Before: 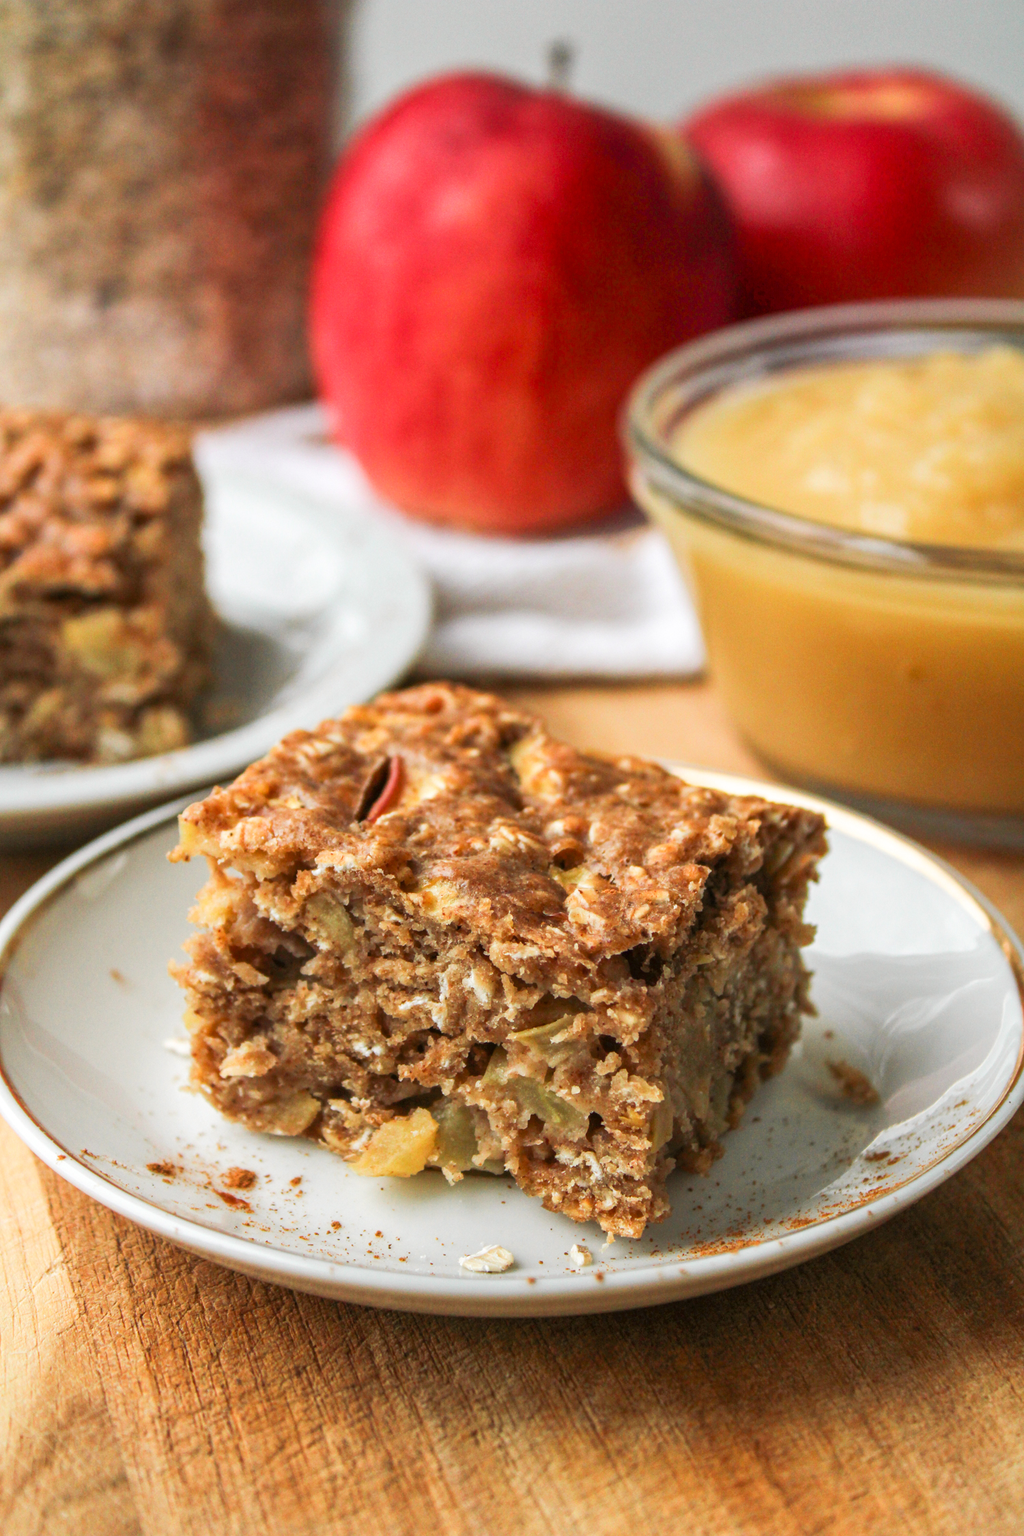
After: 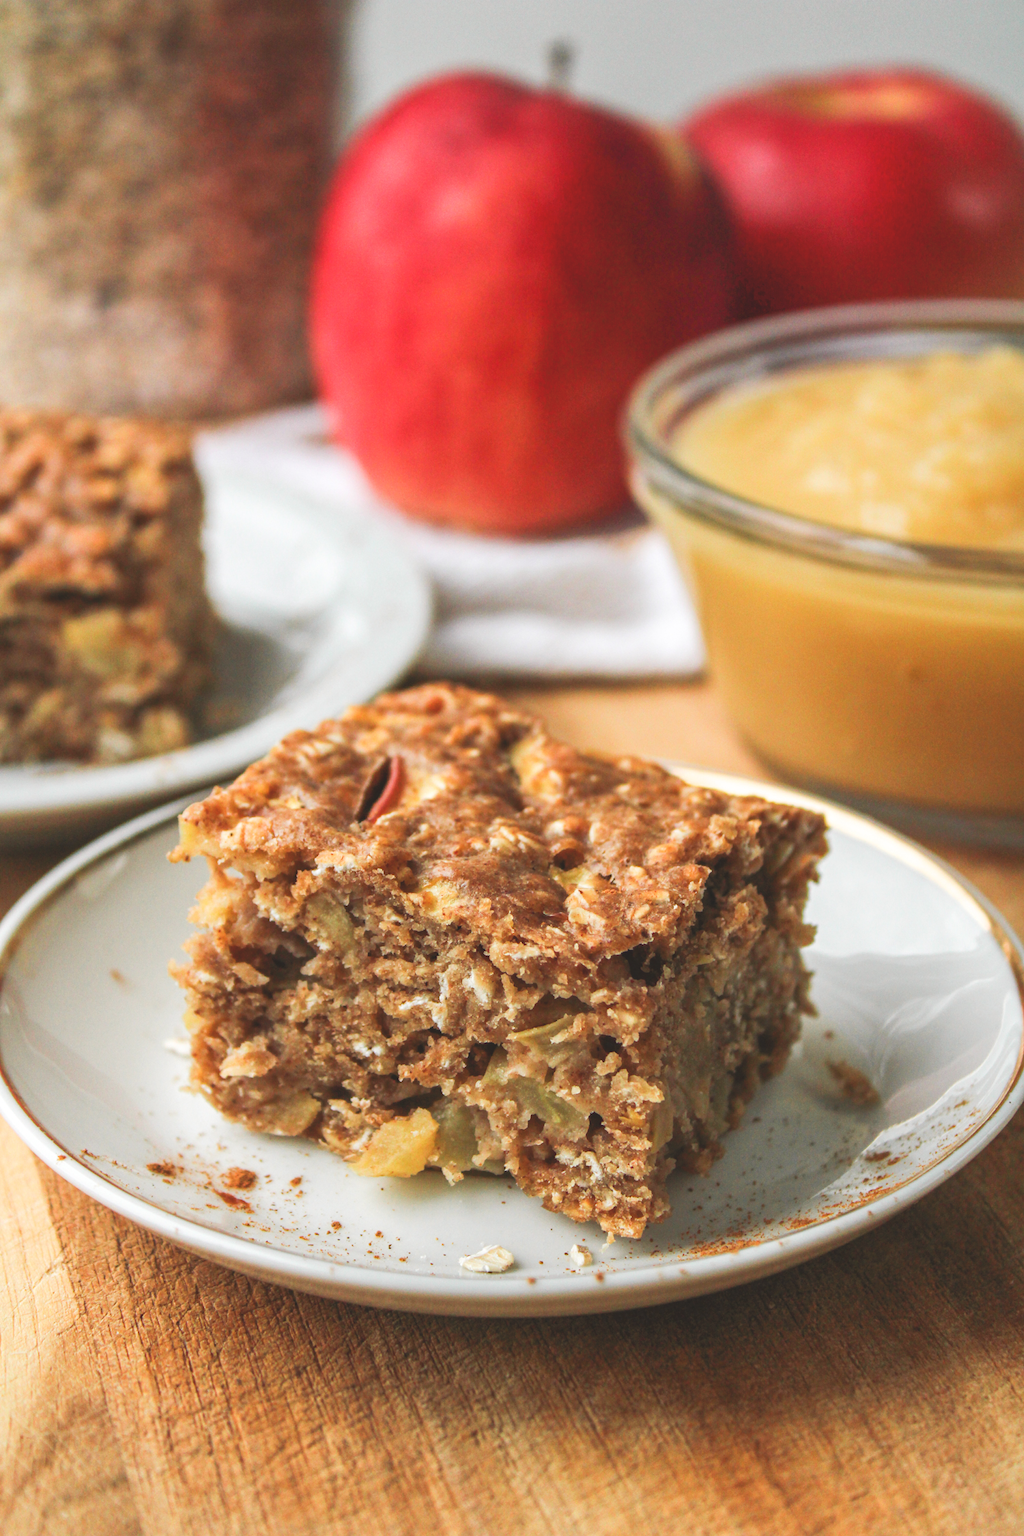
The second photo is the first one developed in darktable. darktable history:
exposure: black level correction -0.016, compensate exposure bias true, compensate highlight preservation false
sharpen: radius 5.272, amount 0.312, threshold 26.481
